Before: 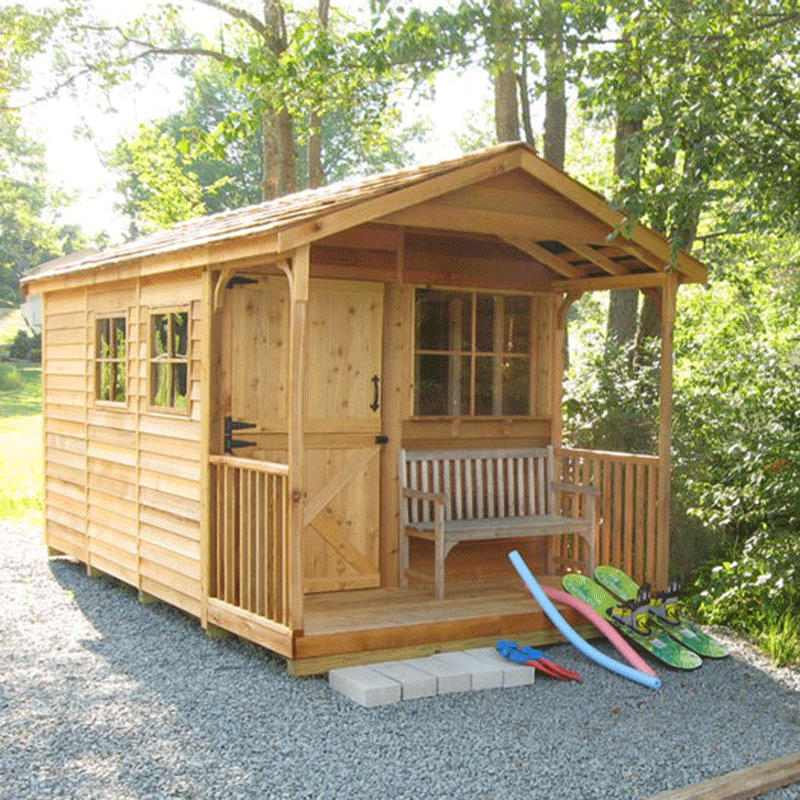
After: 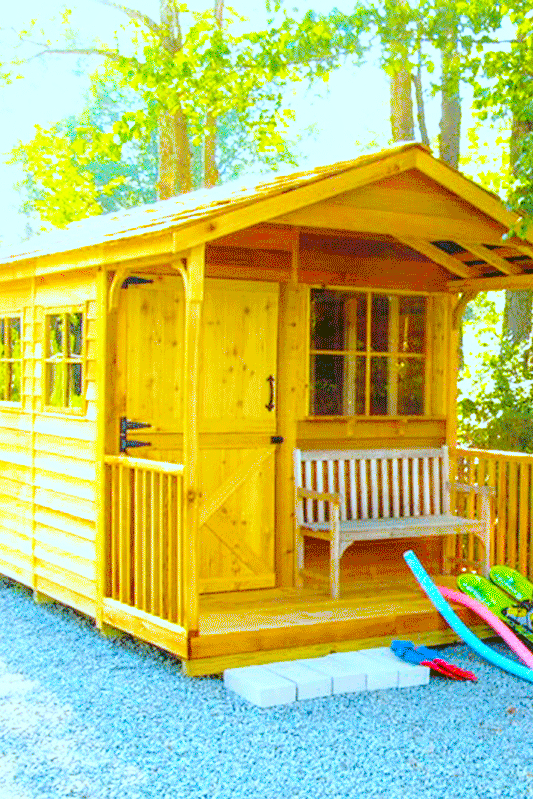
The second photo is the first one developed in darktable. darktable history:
local contrast: on, module defaults
crop and rotate: left 13.327%, right 20.042%
color correction: highlights a* -9.73, highlights b* -21.91
color balance rgb: perceptual saturation grading › global saturation 64.252%, perceptual saturation grading › highlights 59.419%, perceptual saturation grading › mid-tones 49.683%, perceptual saturation grading › shadows 49.801%
shadows and highlights: shadows -71.36, highlights 34.92, soften with gaussian
base curve: curves: ch0 [(0, 0) (0.032, 0.037) (0.105, 0.228) (0.435, 0.76) (0.856, 0.983) (1, 1)], preserve colors none
